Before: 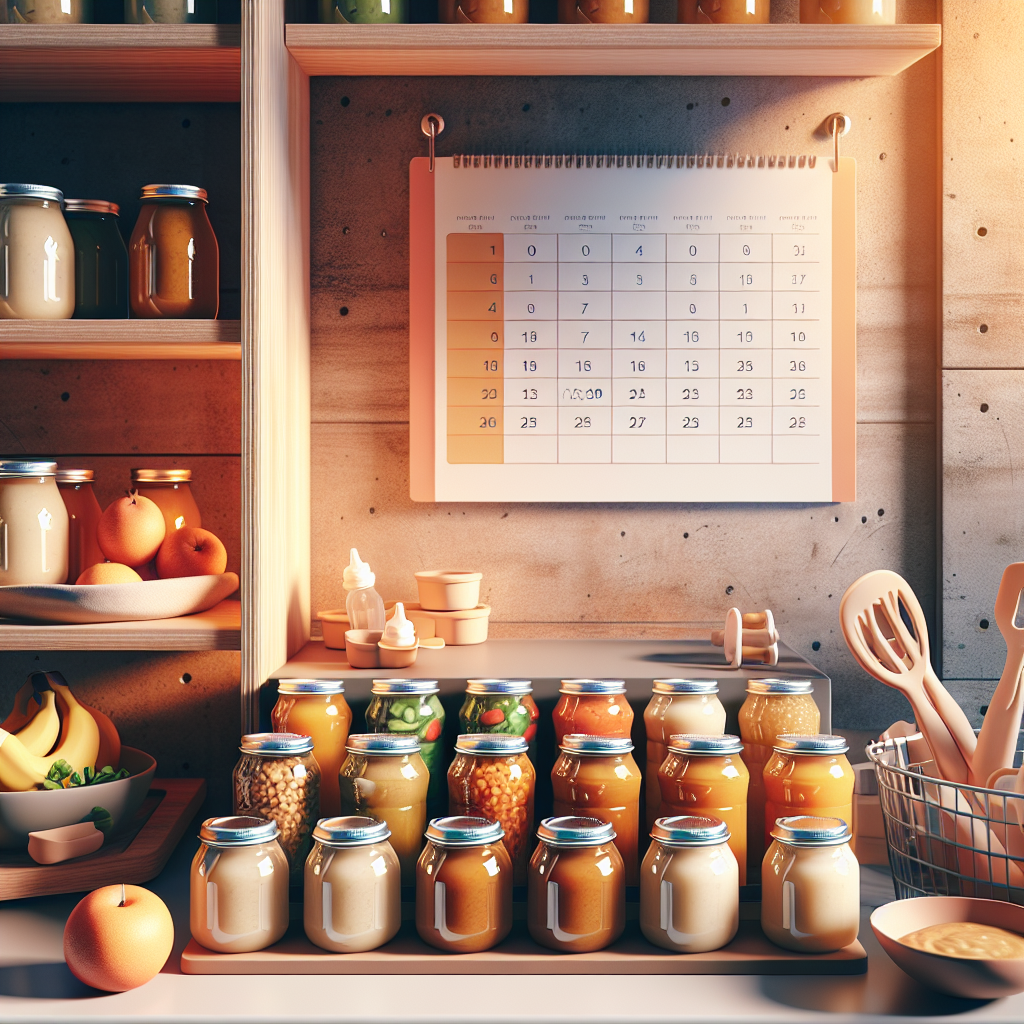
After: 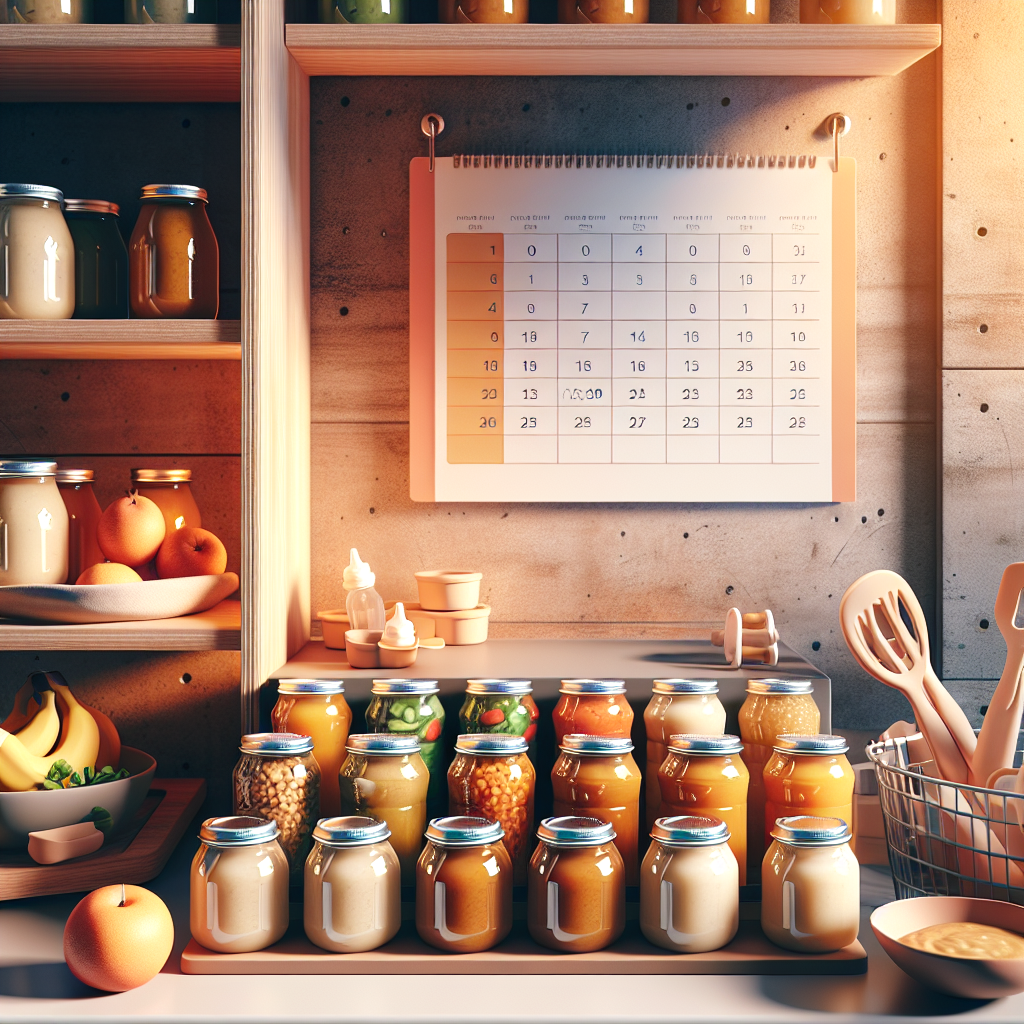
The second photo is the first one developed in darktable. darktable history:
tone equalizer: on, module defaults
color balance rgb: perceptual saturation grading › global saturation 3.7%, global vibrance 5.56%, contrast 3.24%
